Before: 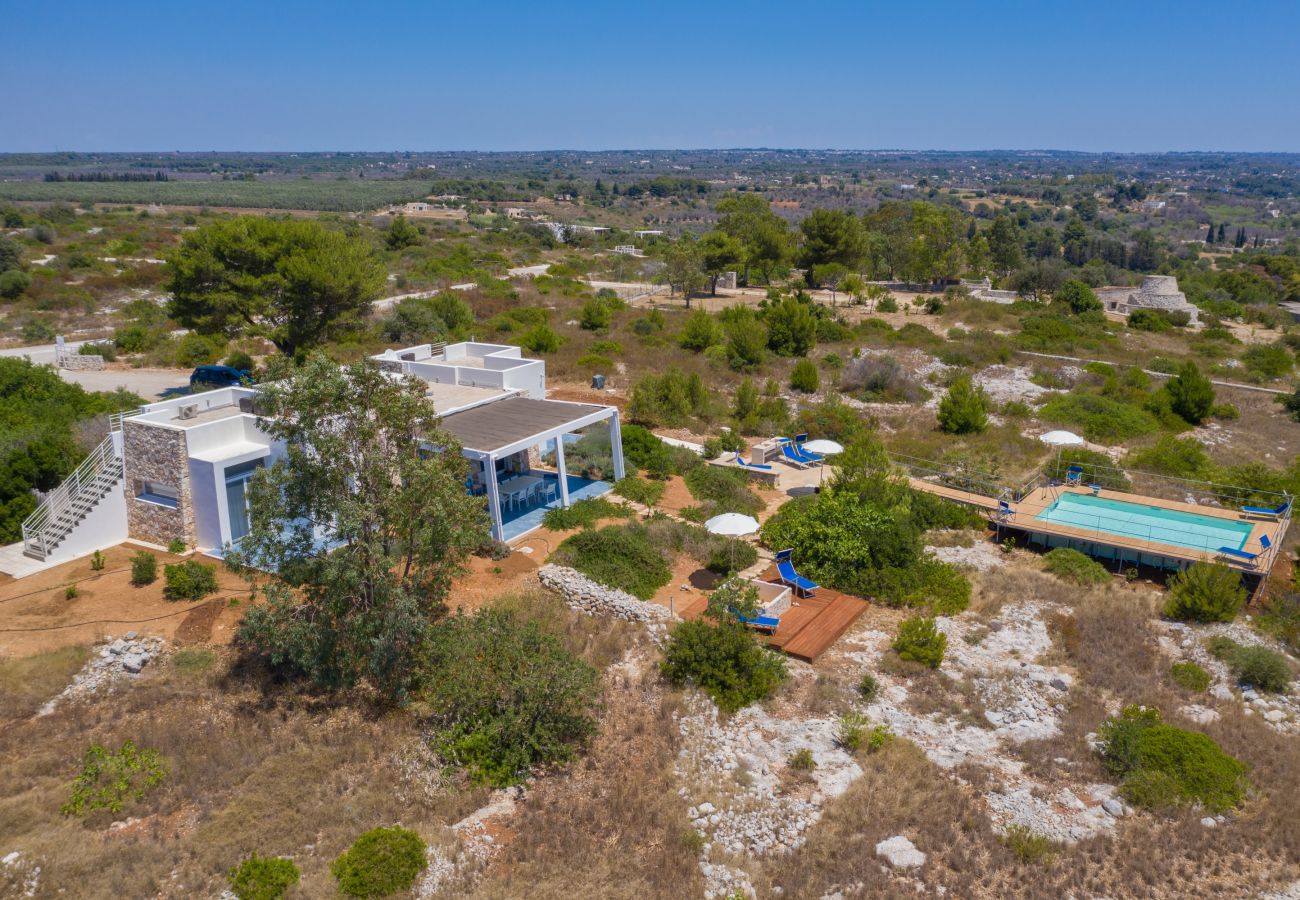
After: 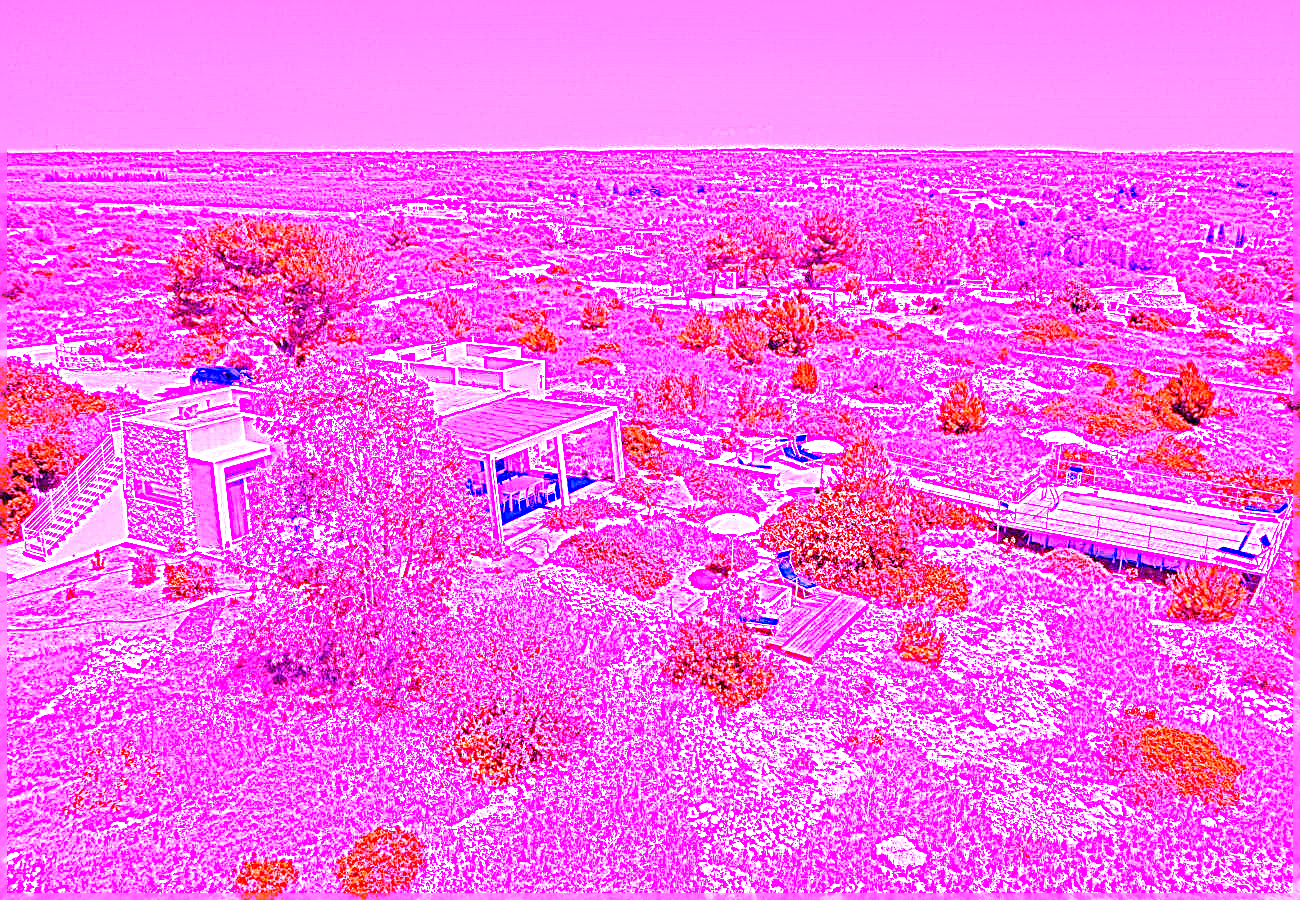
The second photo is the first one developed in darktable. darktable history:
white balance: red 8, blue 8
sharpen: radius 2.531, amount 0.628
